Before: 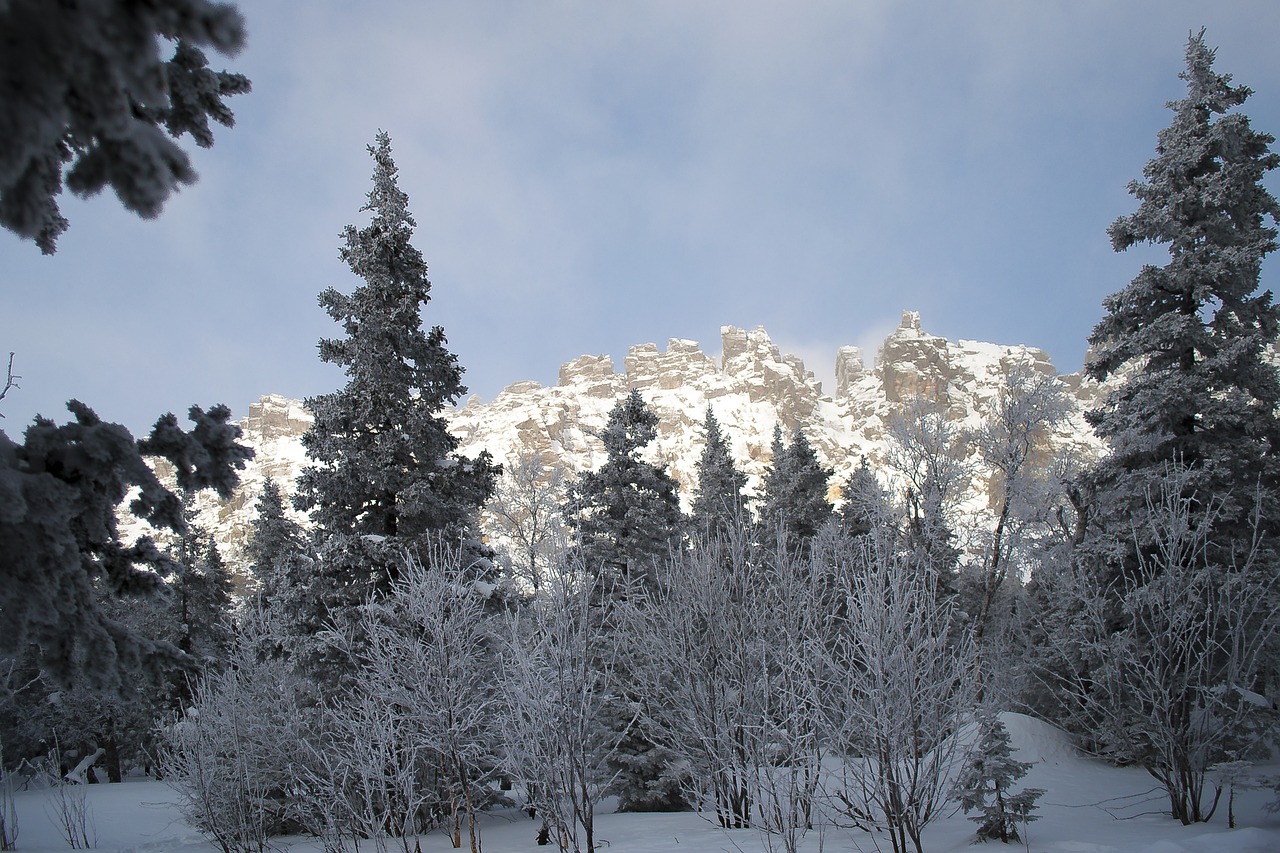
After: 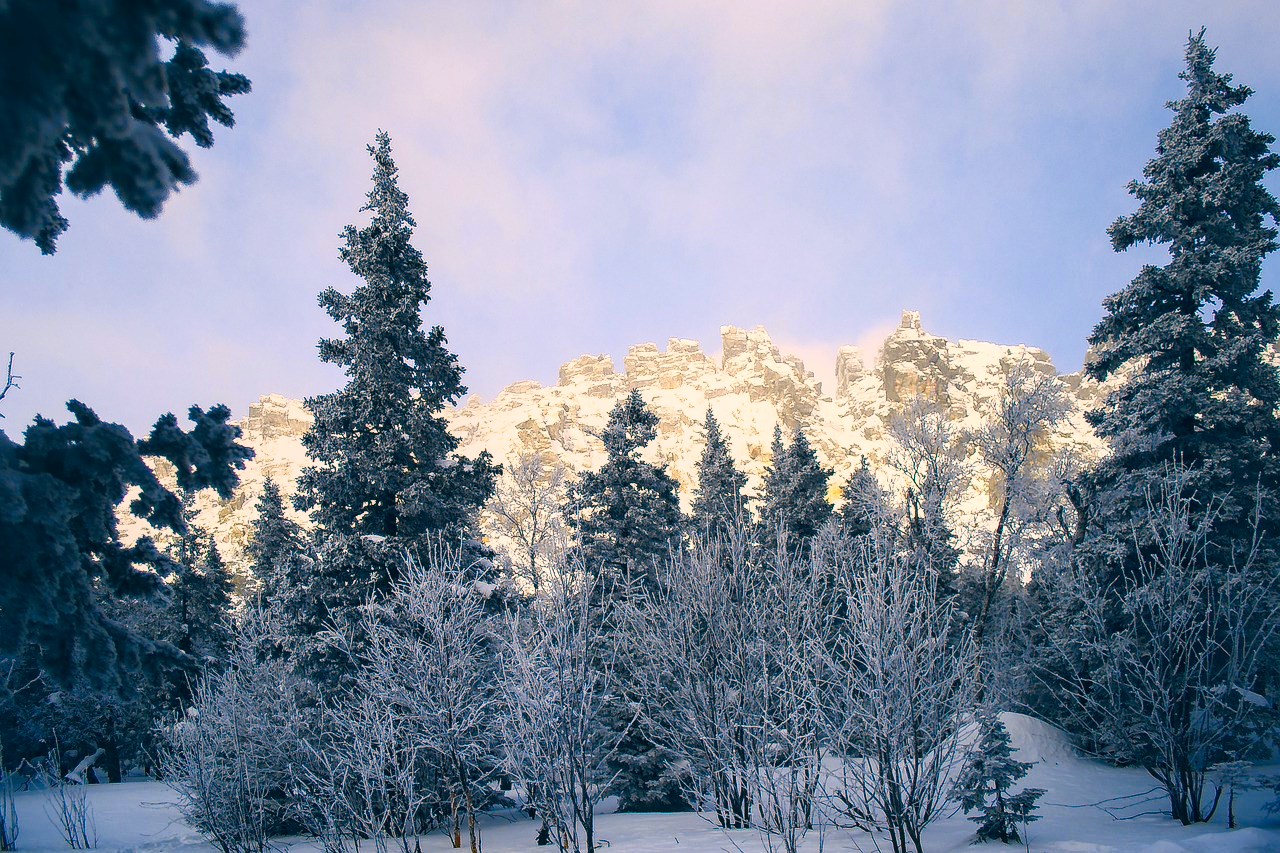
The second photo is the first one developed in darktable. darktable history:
tone curve: curves: ch0 [(0, 0) (0.187, 0.12) (0.384, 0.363) (0.577, 0.681) (0.735, 0.881) (0.864, 0.959) (1, 0.987)]; ch1 [(0, 0) (0.402, 0.36) (0.476, 0.466) (0.501, 0.501) (0.518, 0.514) (0.564, 0.614) (0.614, 0.664) (0.741, 0.829) (1, 1)]; ch2 [(0, 0) (0.429, 0.387) (0.483, 0.481) (0.503, 0.501) (0.522, 0.531) (0.564, 0.605) (0.615, 0.697) (0.702, 0.774) (1, 0.895)], color space Lab, independent channels, preserve colors none
contrast brightness saturation: contrast -0.105
local contrast: on, module defaults
color correction: highlights a* 10.27, highlights b* 14.03, shadows a* -10.01, shadows b* -15.08
color balance rgb: perceptual saturation grading › global saturation 20%, perceptual saturation grading › highlights -25.765%, perceptual saturation grading › shadows 49.494%
